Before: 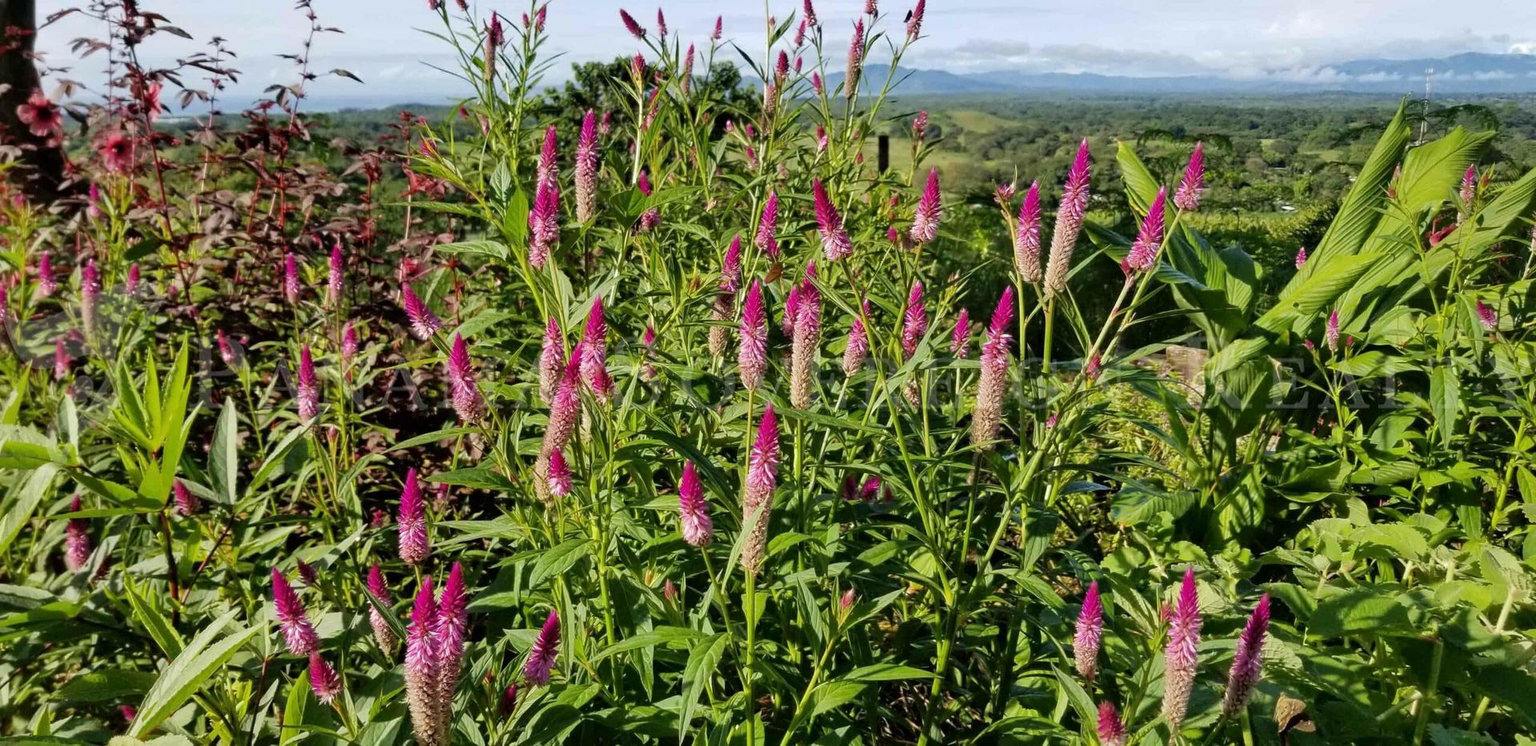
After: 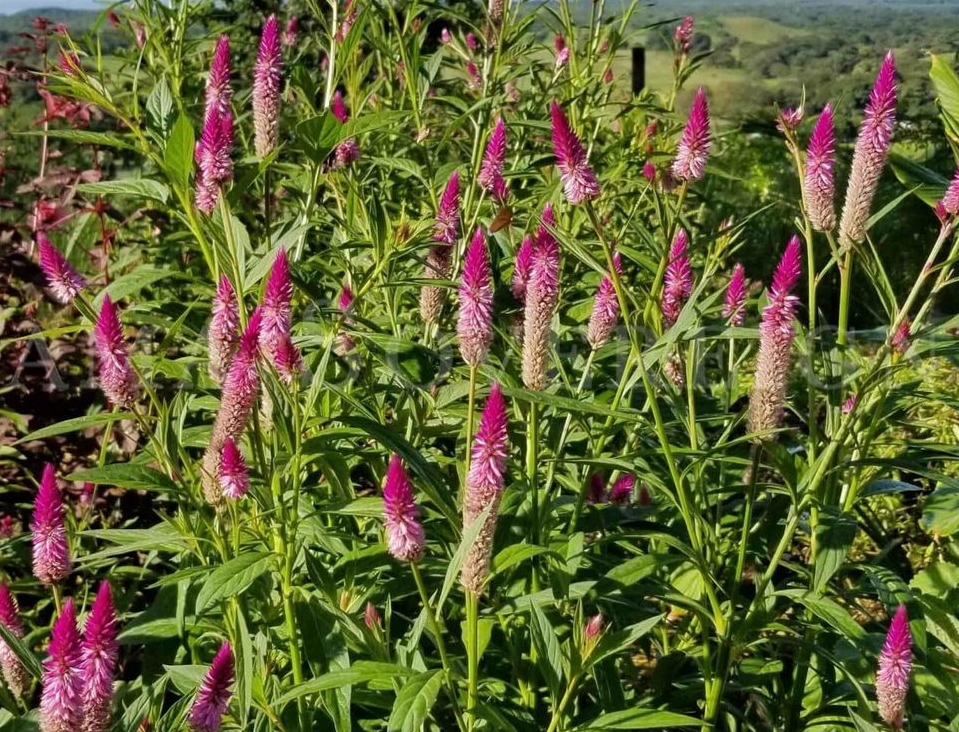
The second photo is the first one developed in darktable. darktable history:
crop and rotate: angle 0.01°, left 24.262%, top 13.1%, right 25.752%, bottom 8.375%
